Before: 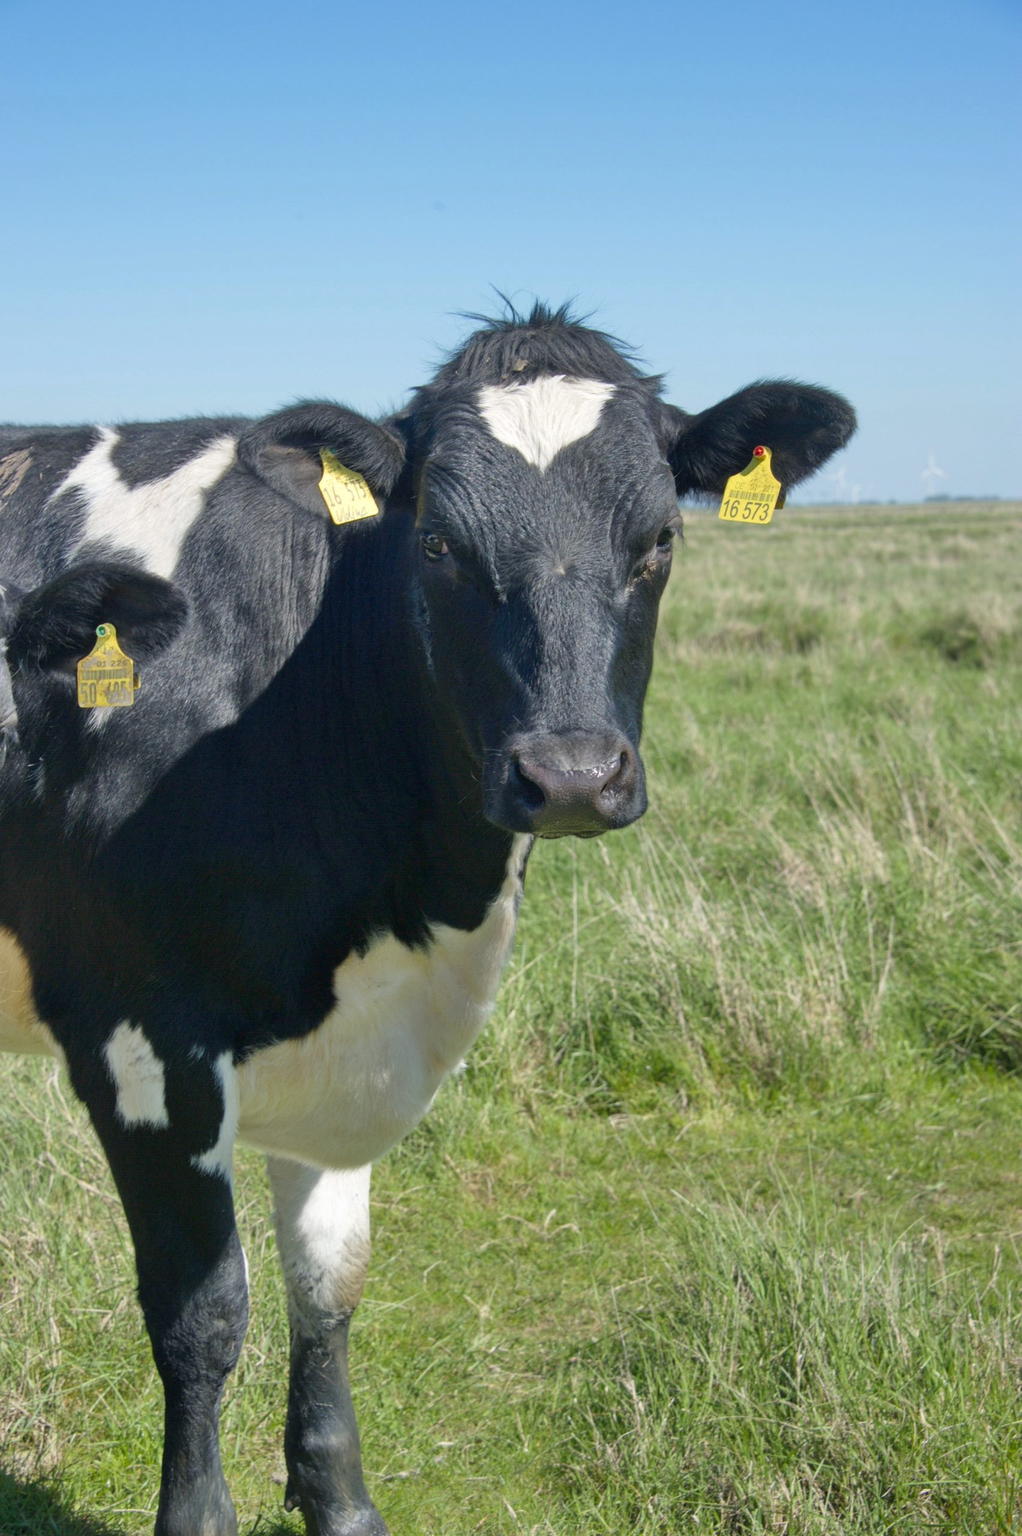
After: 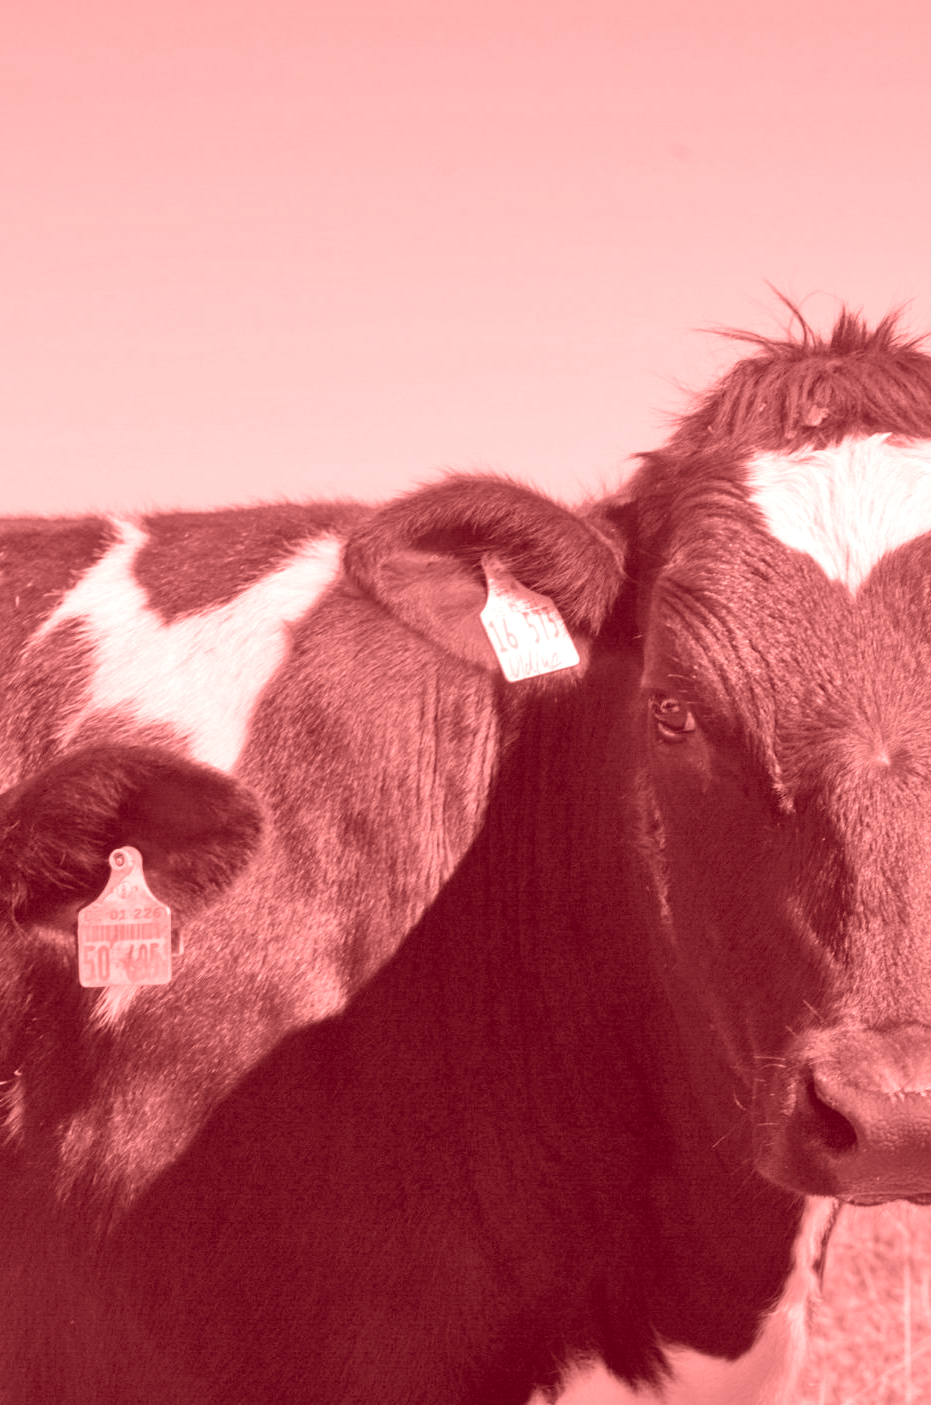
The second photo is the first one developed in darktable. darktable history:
crop and rotate: left 3.047%, top 7.509%, right 42.236%, bottom 37.598%
colorize: saturation 60%, source mix 100%
white balance: red 0.98, blue 1.034
shadows and highlights: shadows 32, highlights -32, soften with gaussian
